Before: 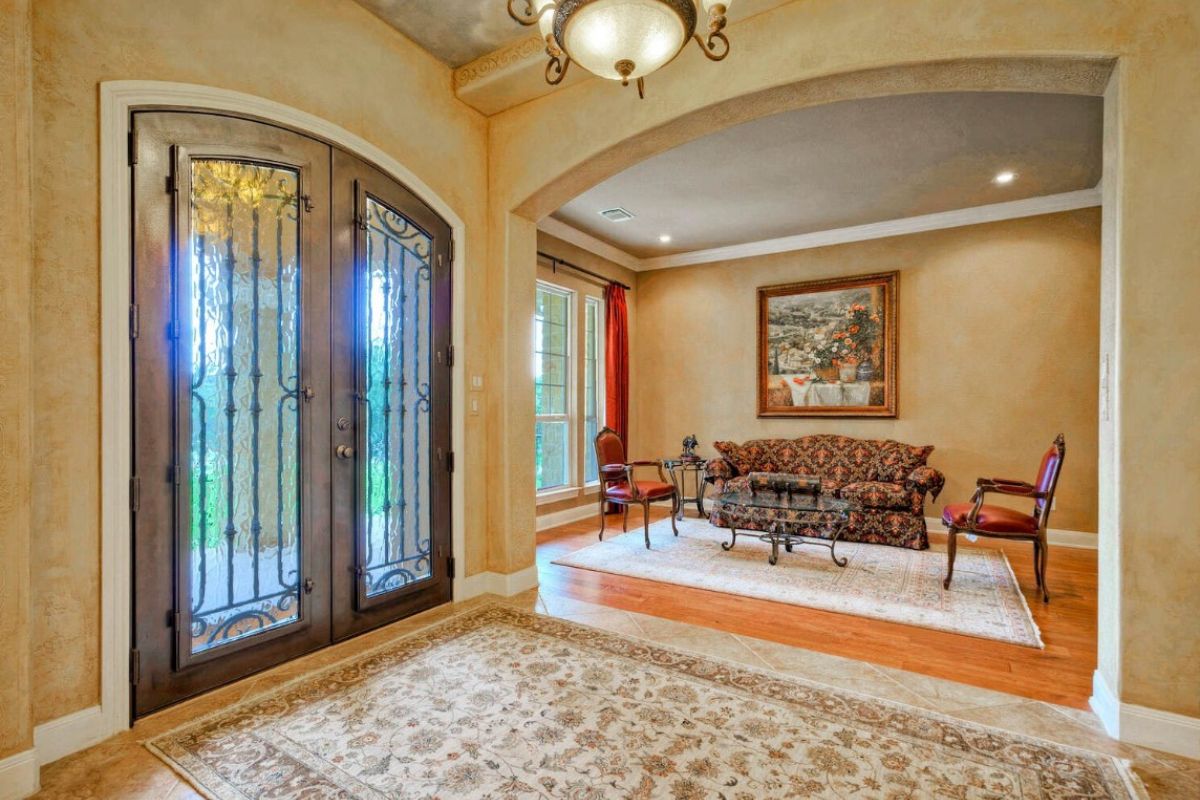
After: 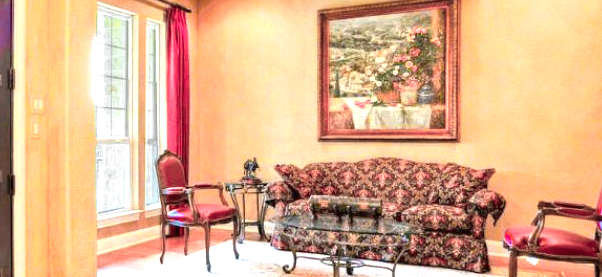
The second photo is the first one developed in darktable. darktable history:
color zones: curves: ch0 [(0.257, 0.558) (0.75, 0.565)]; ch1 [(0.004, 0.857) (0.14, 0.416) (0.257, 0.695) (0.442, 0.032) (0.736, 0.266) (0.891, 0.741)]; ch2 [(0, 0.623) (0.112, 0.436) (0.271, 0.474) (0.516, 0.64) (0.743, 0.286)]
exposure: black level correction 0, exposure 0.9 EV, compensate exposure bias true, compensate highlight preservation false
crop: left 36.607%, top 34.735%, right 13.146%, bottom 30.611%
